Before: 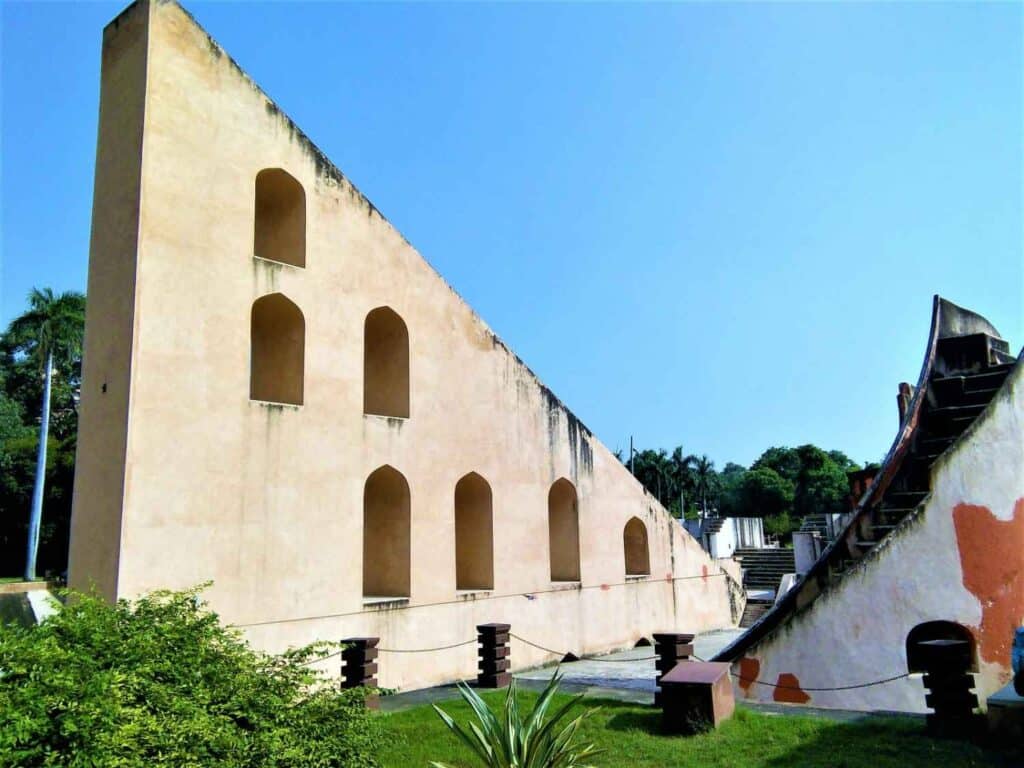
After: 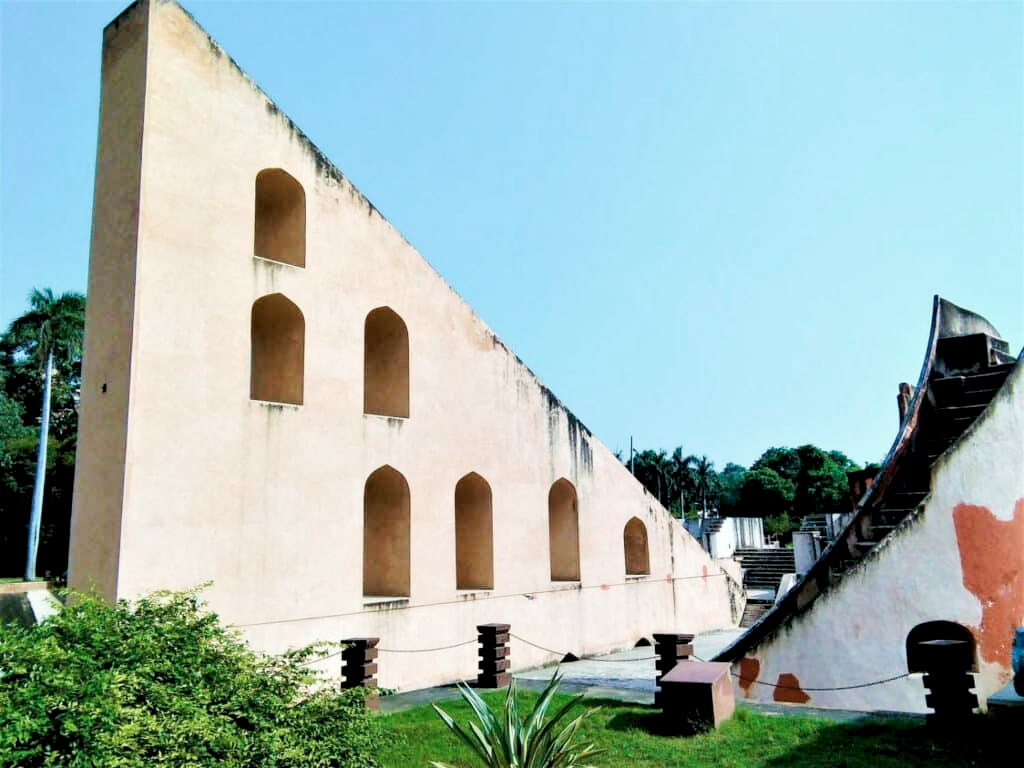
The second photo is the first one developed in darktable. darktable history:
tone curve: curves: ch0 [(0, 0) (0.003, 0.003) (0.011, 0.014) (0.025, 0.031) (0.044, 0.055) (0.069, 0.086) (0.1, 0.124) (0.136, 0.168) (0.177, 0.22) (0.224, 0.278) (0.277, 0.344) (0.335, 0.426) (0.399, 0.515) (0.468, 0.597) (0.543, 0.672) (0.623, 0.746) (0.709, 0.815) (0.801, 0.881) (0.898, 0.939) (1, 1)], preserve colors none
color look up table: target L [61.78, 42.8, 31.91, 100, 80.69, 61.46, 57.56, 50.79, 42.93, 44.91, 37.06, 26.64, 71.04, 58.9, 50.92, 49, 35.24, 25.32, 23.83, 8.1, 62.04, 47.07, 42.45, 26.98, 0 ×25], target a [-14.55, -28.26, -6.985, -0.001, 0.155, 20.01, 18.49, 34.58, -0.215, 42.44, 42.16, 12.09, -0.905, -0.454, 3.547, 41.11, -0.814, 18.34, 2.397, -0.042, -27.69, -25.74, -6.425, -0.549, 0 ×25], target b [43.59, 21.98, 15.91, 0.014, 0.748, 50.62, 12.64, 38.85, 0.069, 14.53, 21.59, 12.8, 0.042, -0.648, -18.36, -9.378, -32.7, -11.09, -32.78, 0.011, -4.415, -21.5, -19.85, -0.466, 0 ×25], num patches 24
